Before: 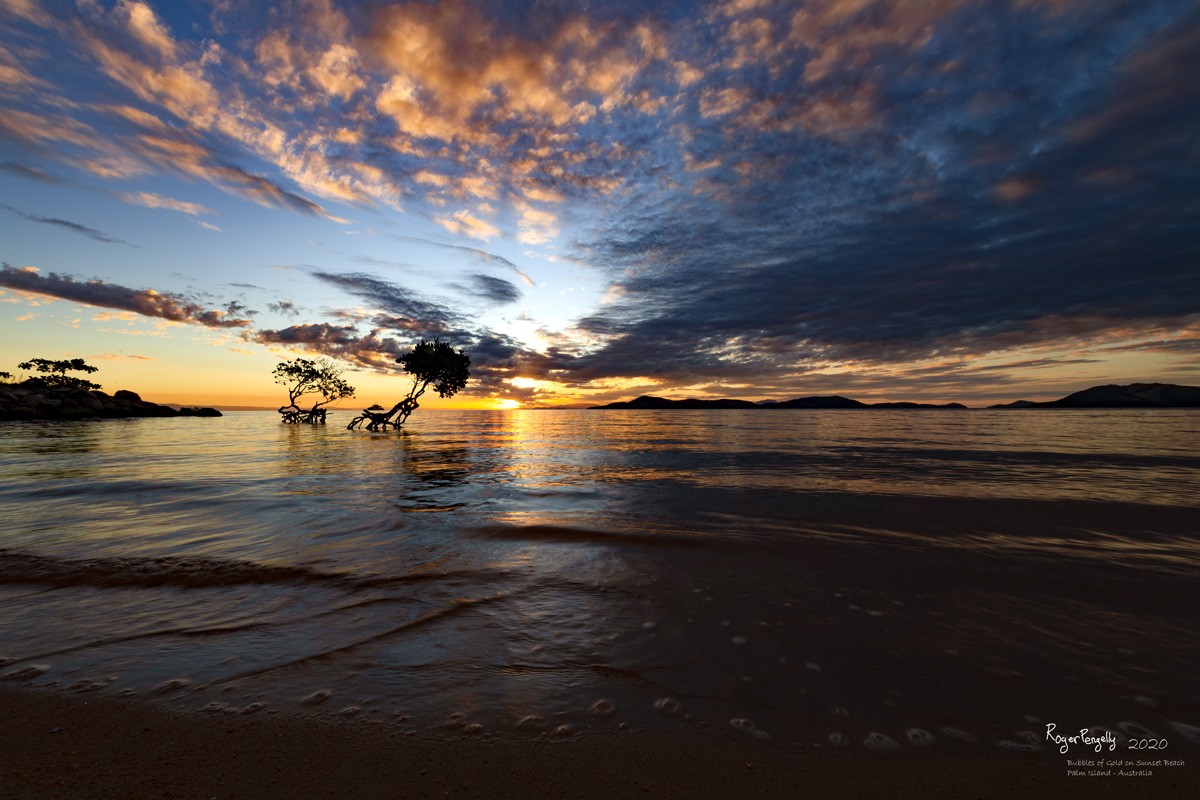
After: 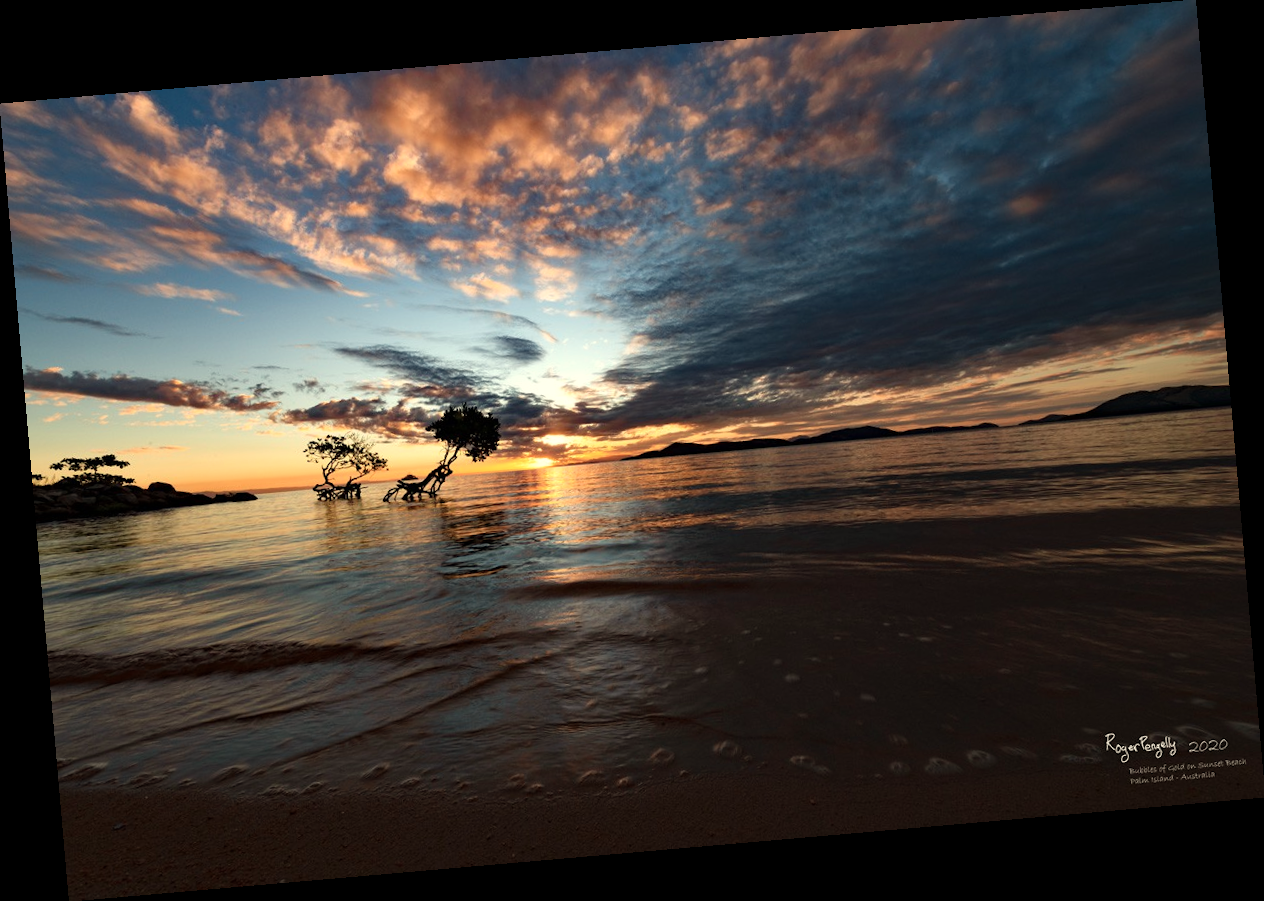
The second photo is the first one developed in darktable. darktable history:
color correction: highlights a* -2.24, highlights b* -18.1
white balance: red 1.08, blue 0.791
rotate and perspective: rotation -4.98°, automatic cropping off
